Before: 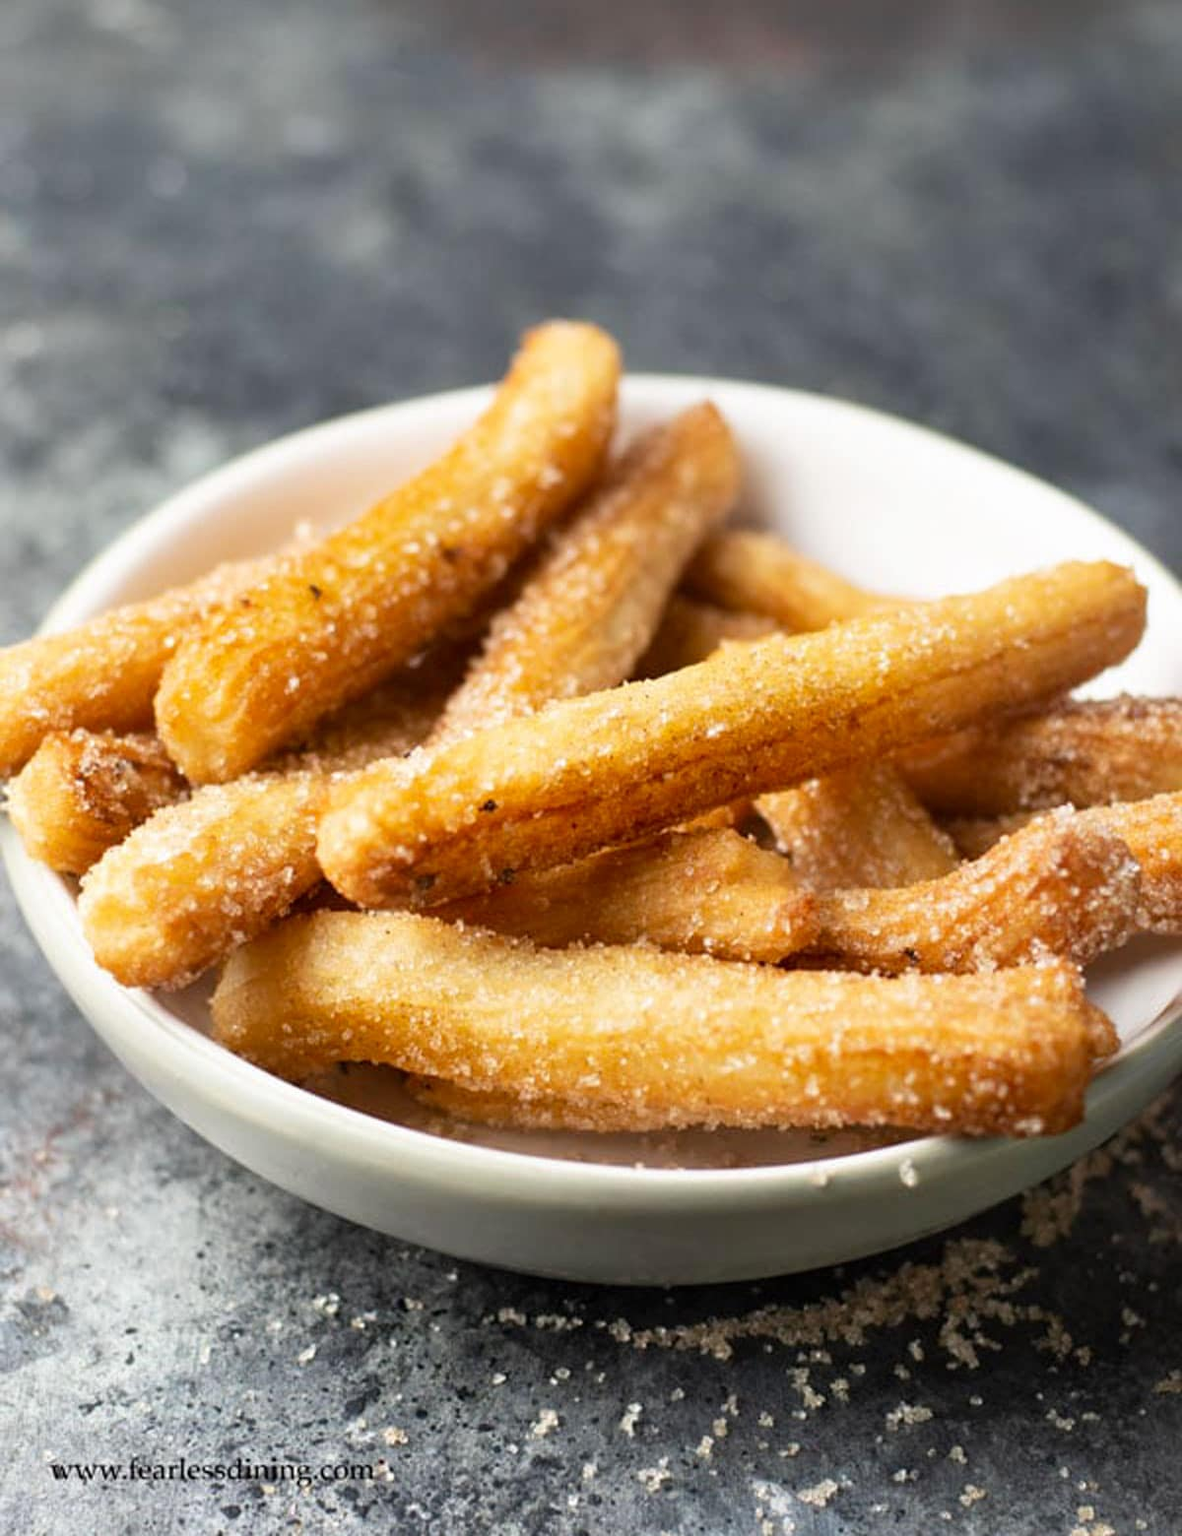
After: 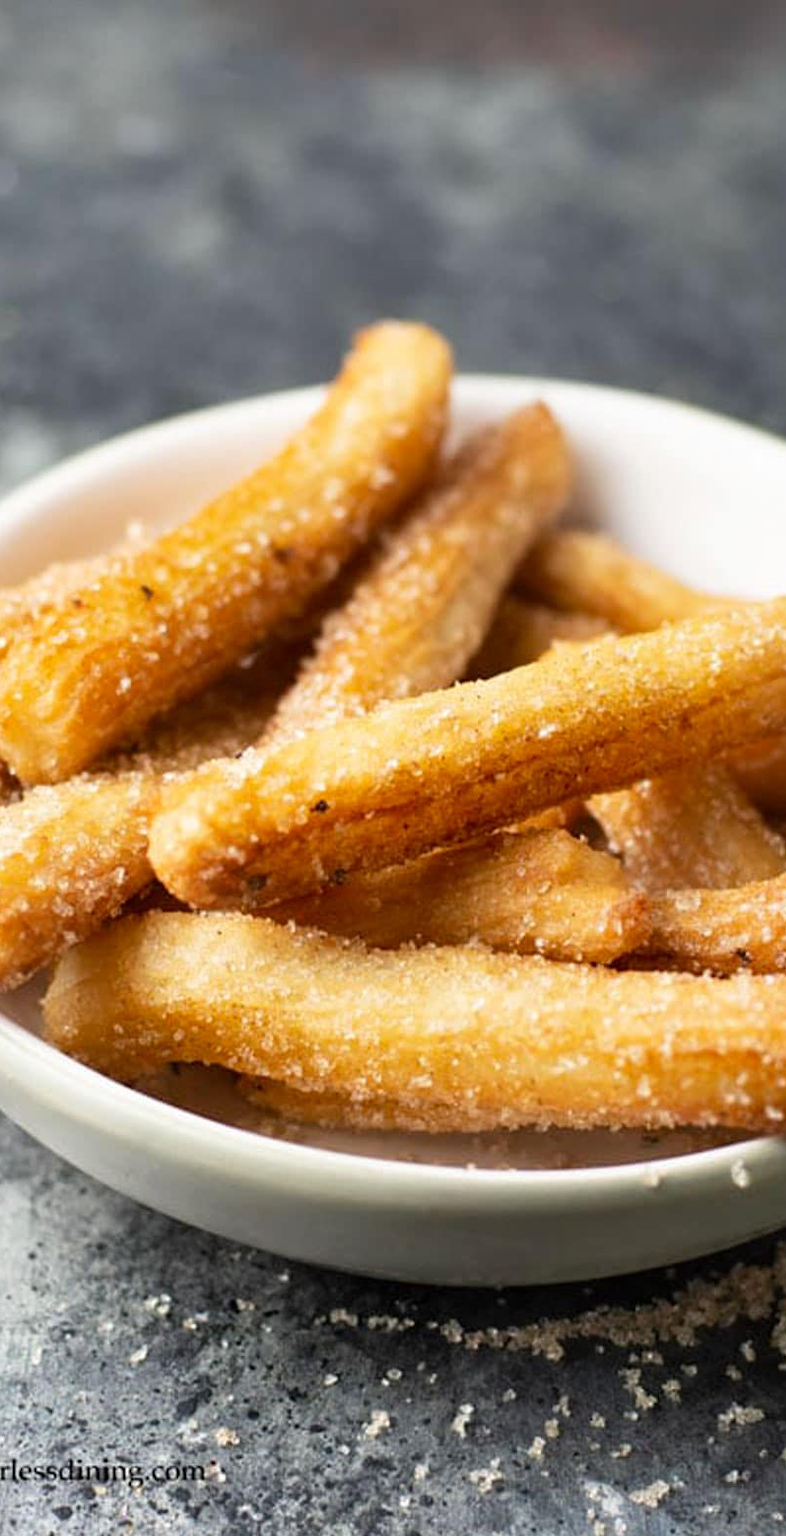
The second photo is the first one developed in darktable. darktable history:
crop and rotate: left 14.325%, right 19.173%
